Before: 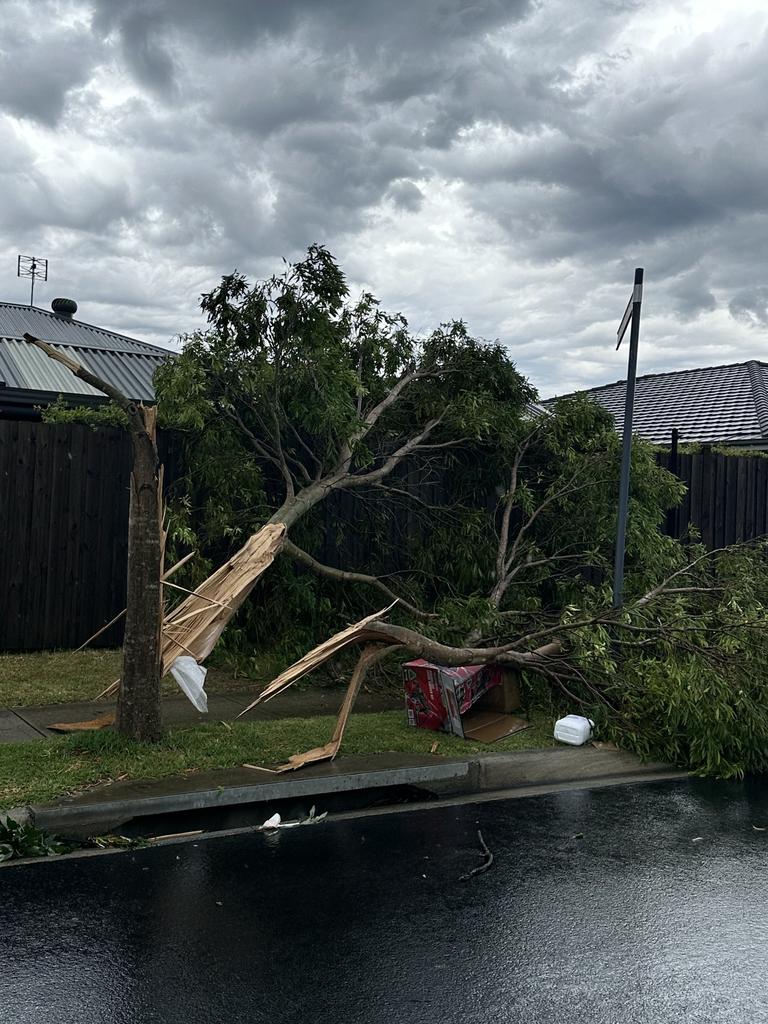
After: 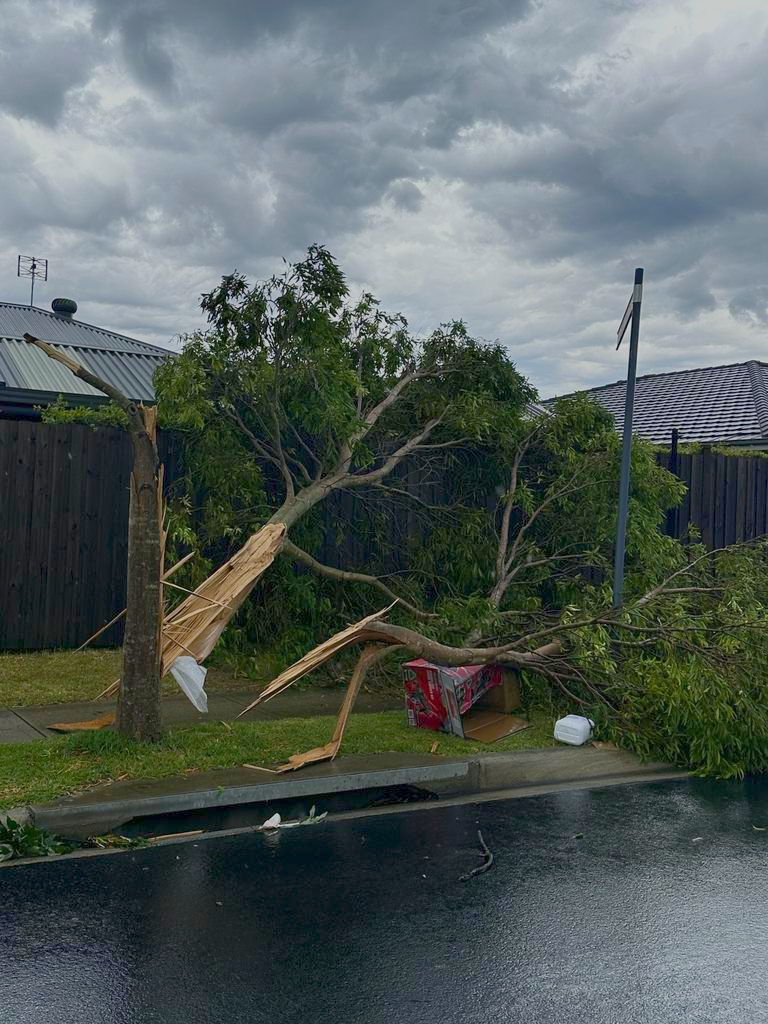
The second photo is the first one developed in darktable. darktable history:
color balance rgb: perceptual saturation grading › global saturation 30.786%, contrast -29.641%
